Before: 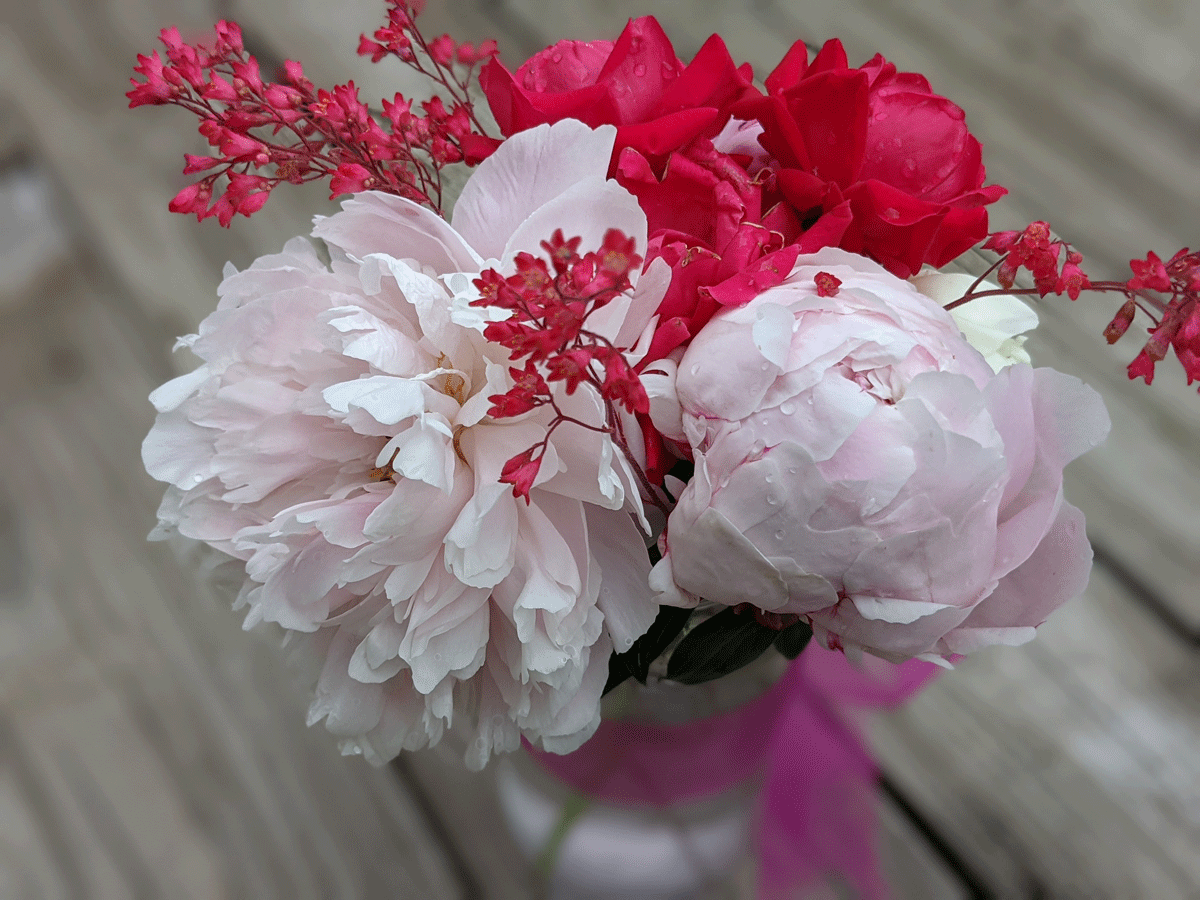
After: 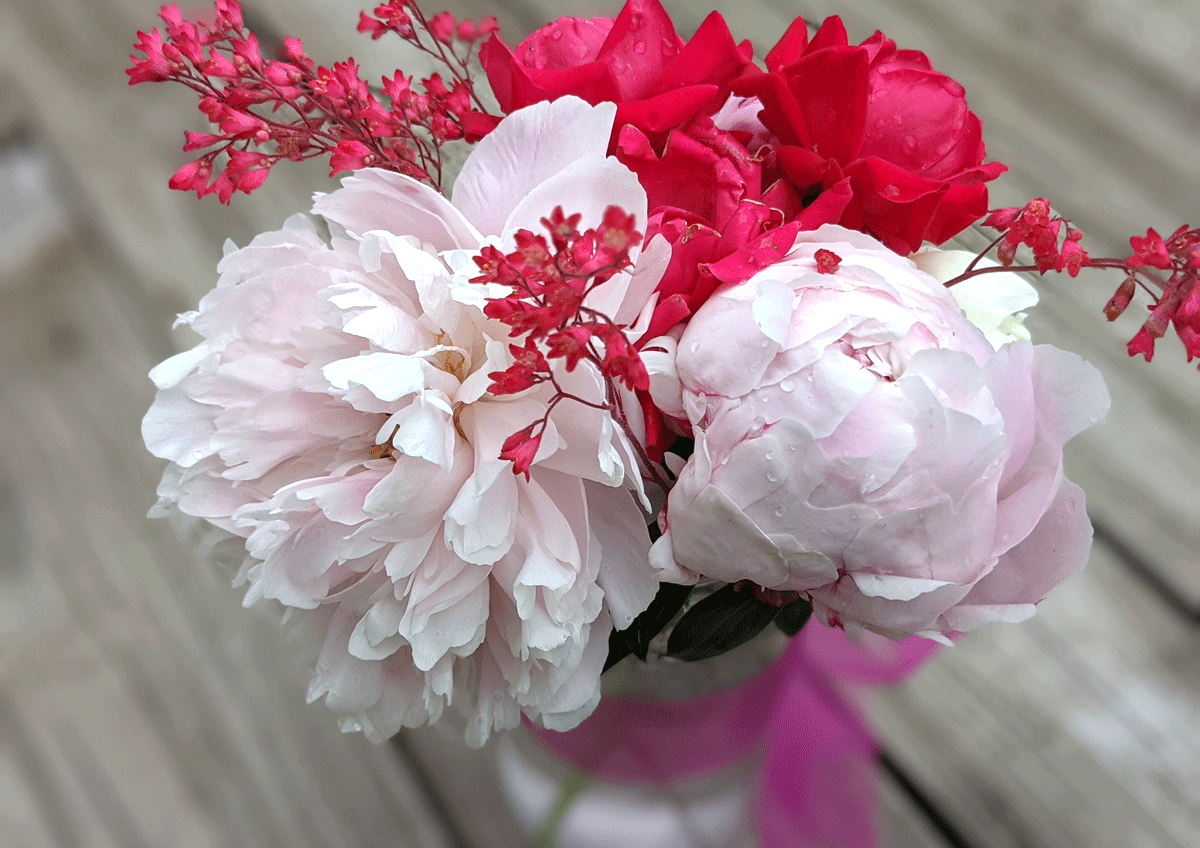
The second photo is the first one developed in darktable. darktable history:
crop and rotate: top 2.648%, bottom 3.084%
exposure: black level correction 0, exposure 0.498 EV, compensate exposure bias true, compensate highlight preservation false
